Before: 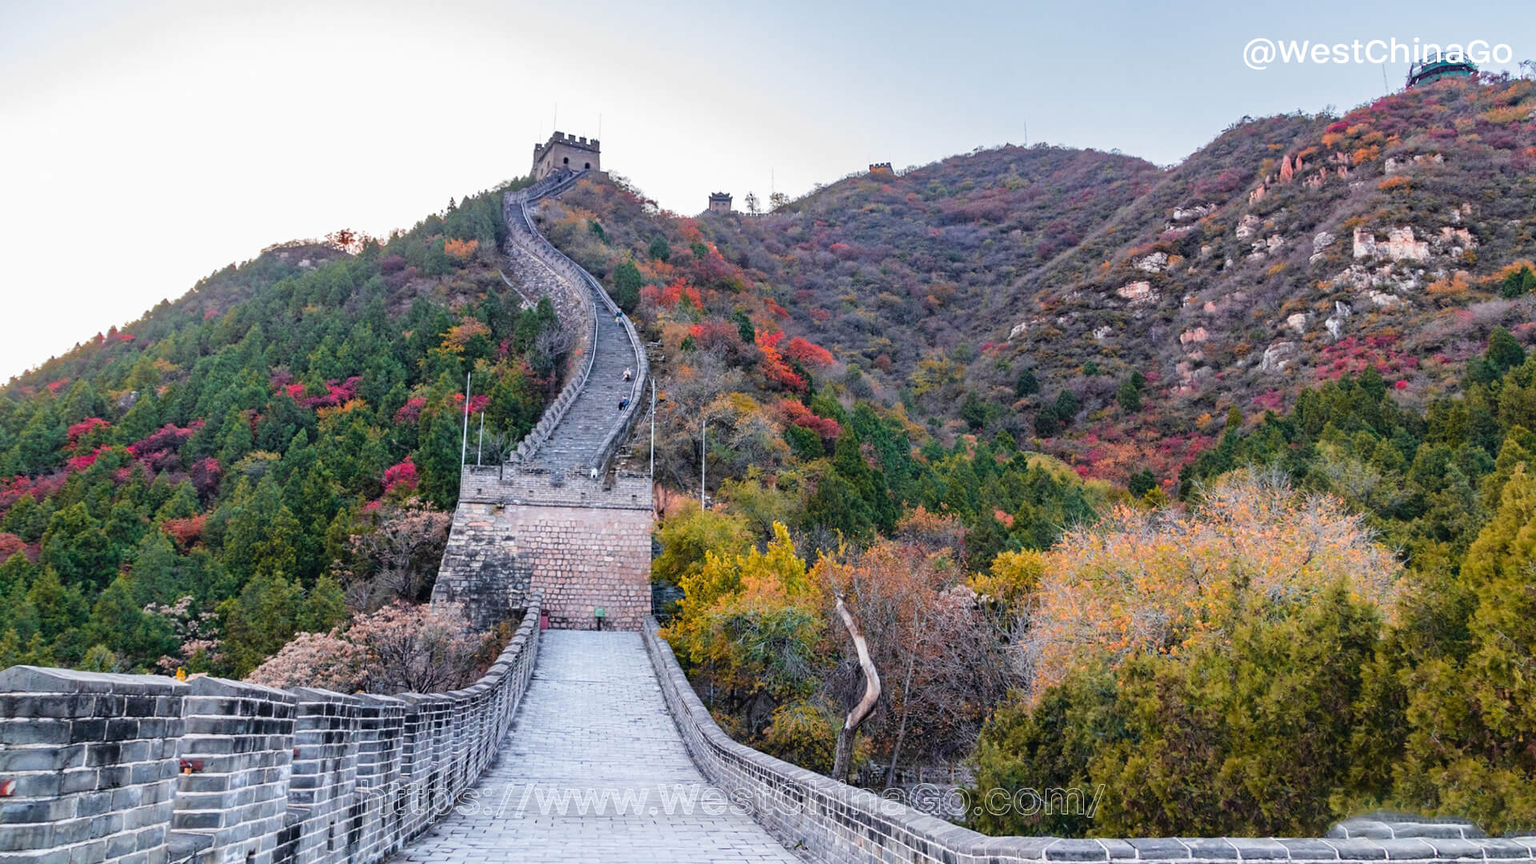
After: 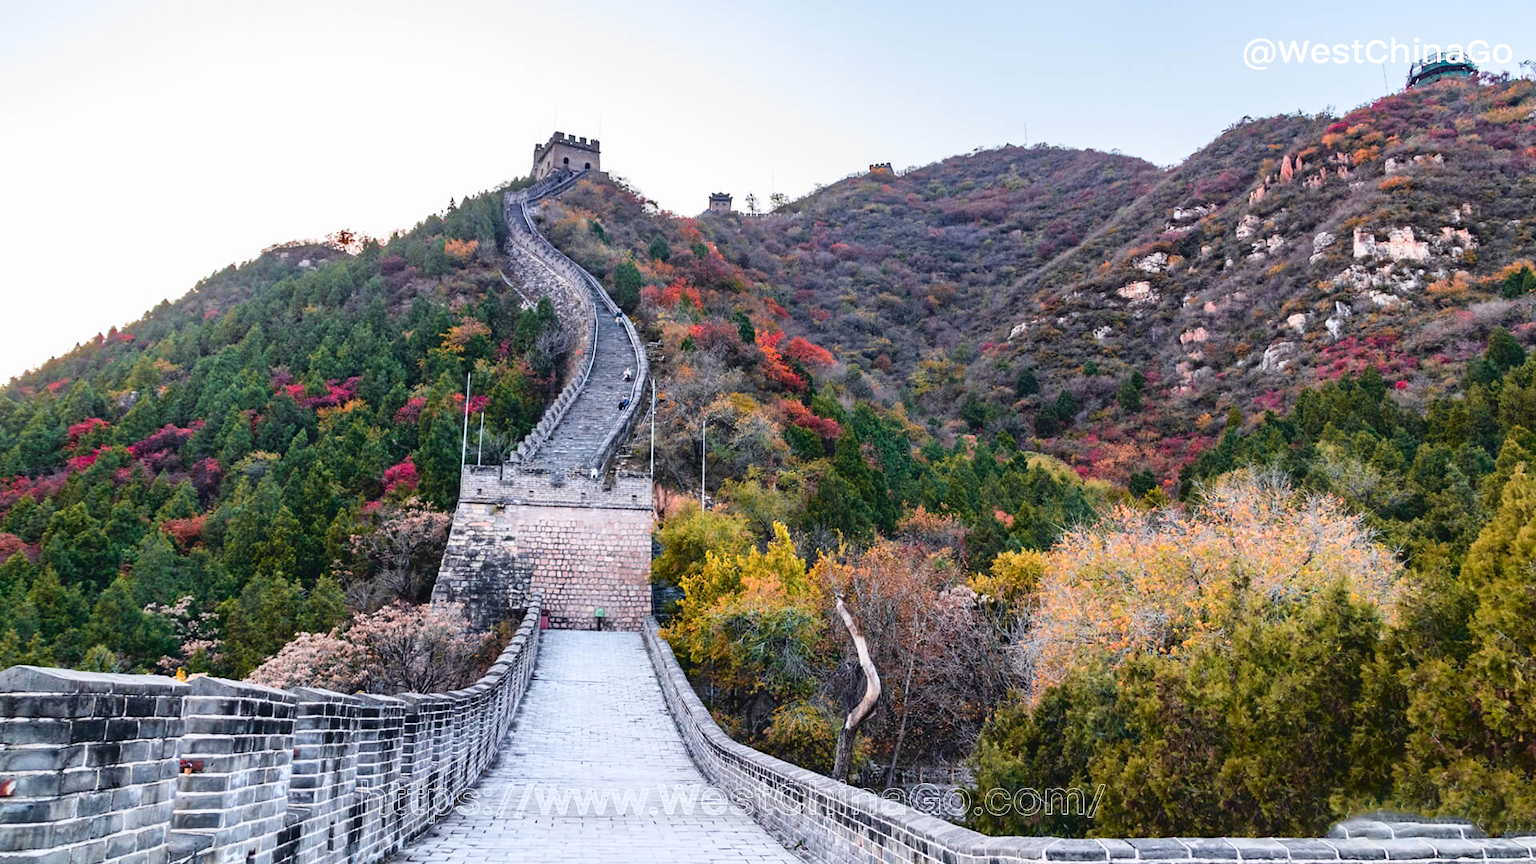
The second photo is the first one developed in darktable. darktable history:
tone curve: curves: ch0 [(0, 0) (0.003, 0.036) (0.011, 0.04) (0.025, 0.042) (0.044, 0.052) (0.069, 0.066) (0.1, 0.085) (0.136, 0.106) (0.177, 0.144) (0.224, 0.188) (0.277, 0.241) (0.335, 0.307) (0.399, 0.382) (0.468, 0.466) (0.543, 0.56) (0.623, 0.672) (0.709, 0.772) (0.801, 0.876) (0.898, 0.949) (1, 1)], color space Lab, independent channels, preserve colors none
